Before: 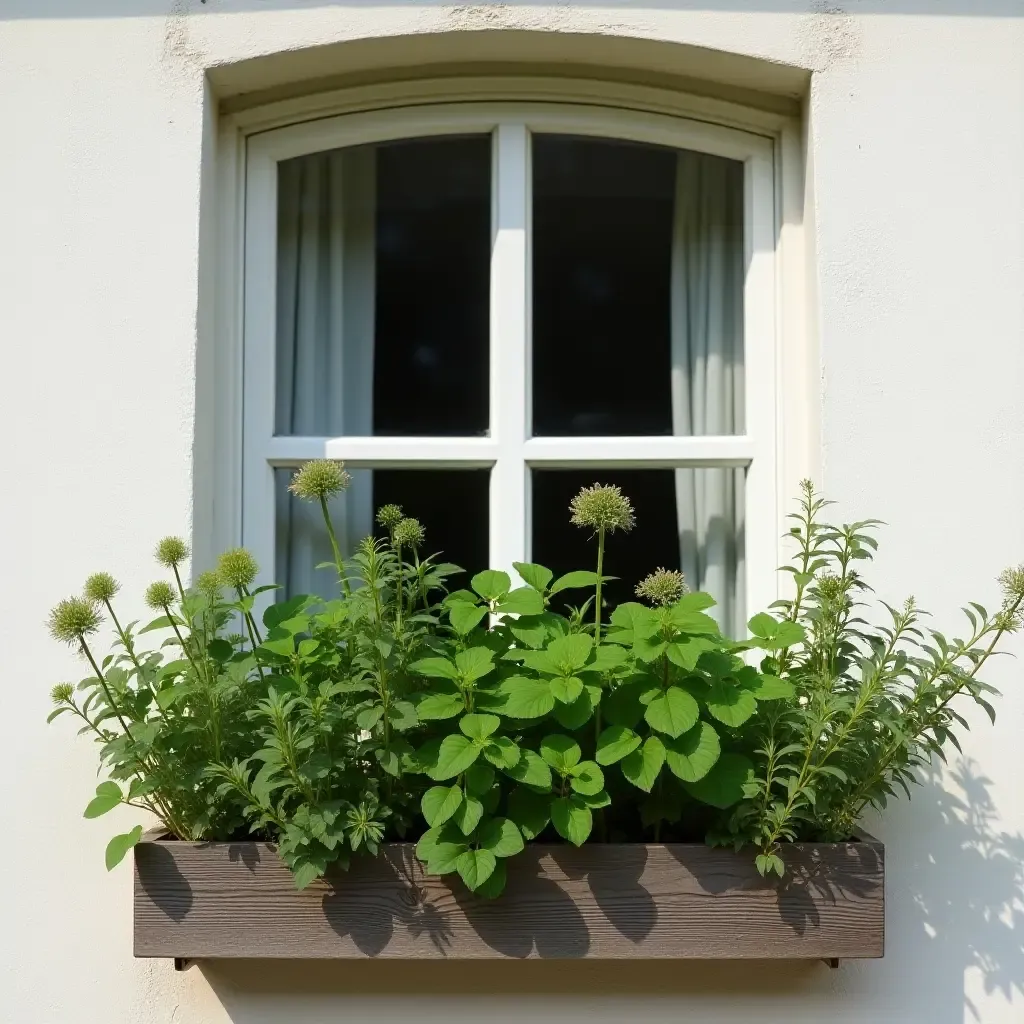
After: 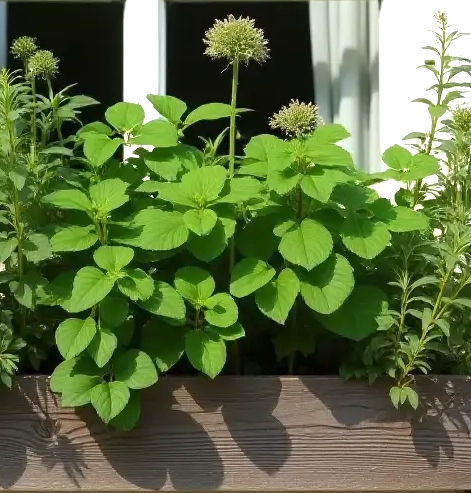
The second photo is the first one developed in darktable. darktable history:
crop: left 35.818%, top 45.71%, right 18.144%, bottom 6.138%
exposure: exposure 0.609 EV, compensate highlight preservation false
